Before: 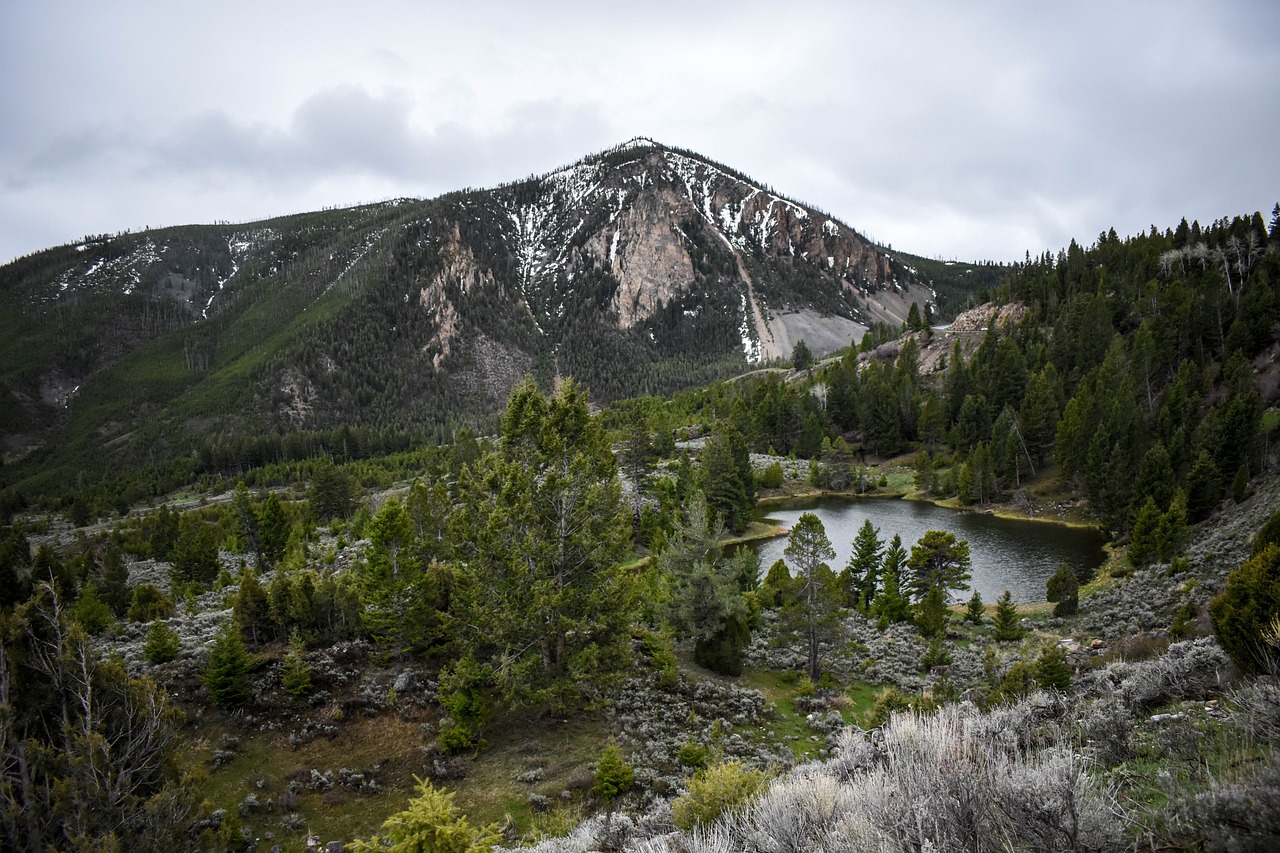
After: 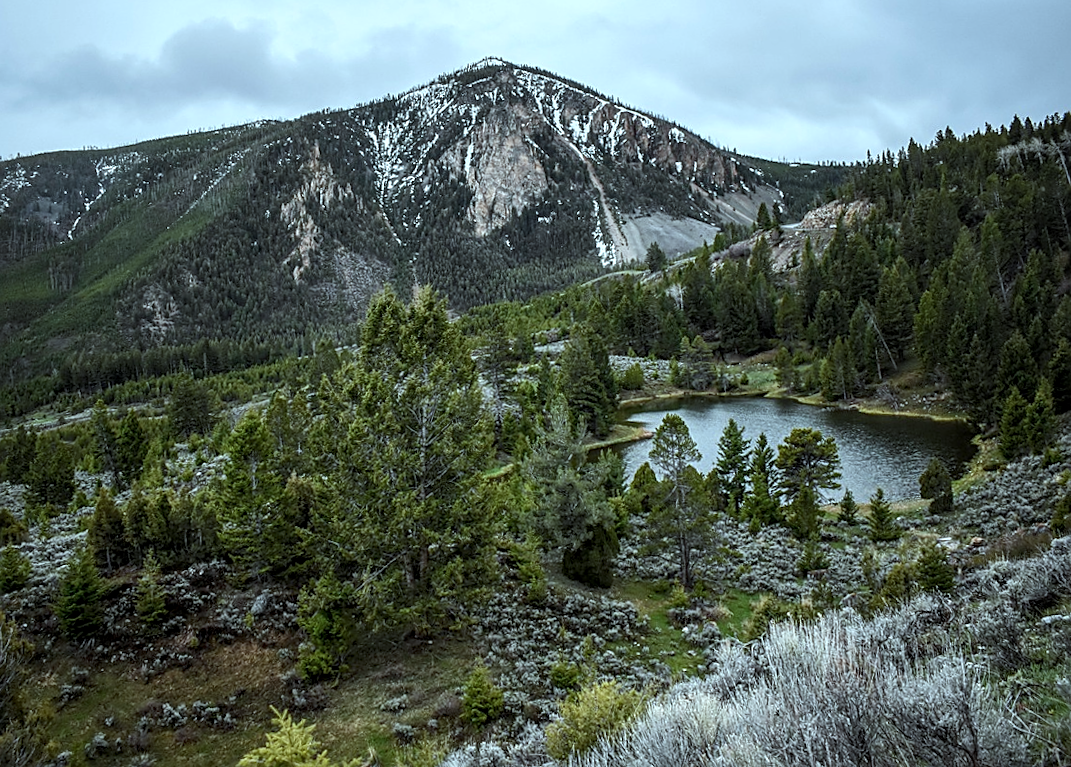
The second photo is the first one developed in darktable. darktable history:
sharpen: on, module defaults
color correction: highlights a* -10.04, highlights b* -10.37
rotate and perspective: rotation 0.215°, lens shift (vertical) -0.139, crop left 0.069, crop right 0.939, crop top 0.002, crop bottom 0.996
crop and rotate: angle 1.96°, left 5.673%, top 5.673%
local contrast: on, module defaults
